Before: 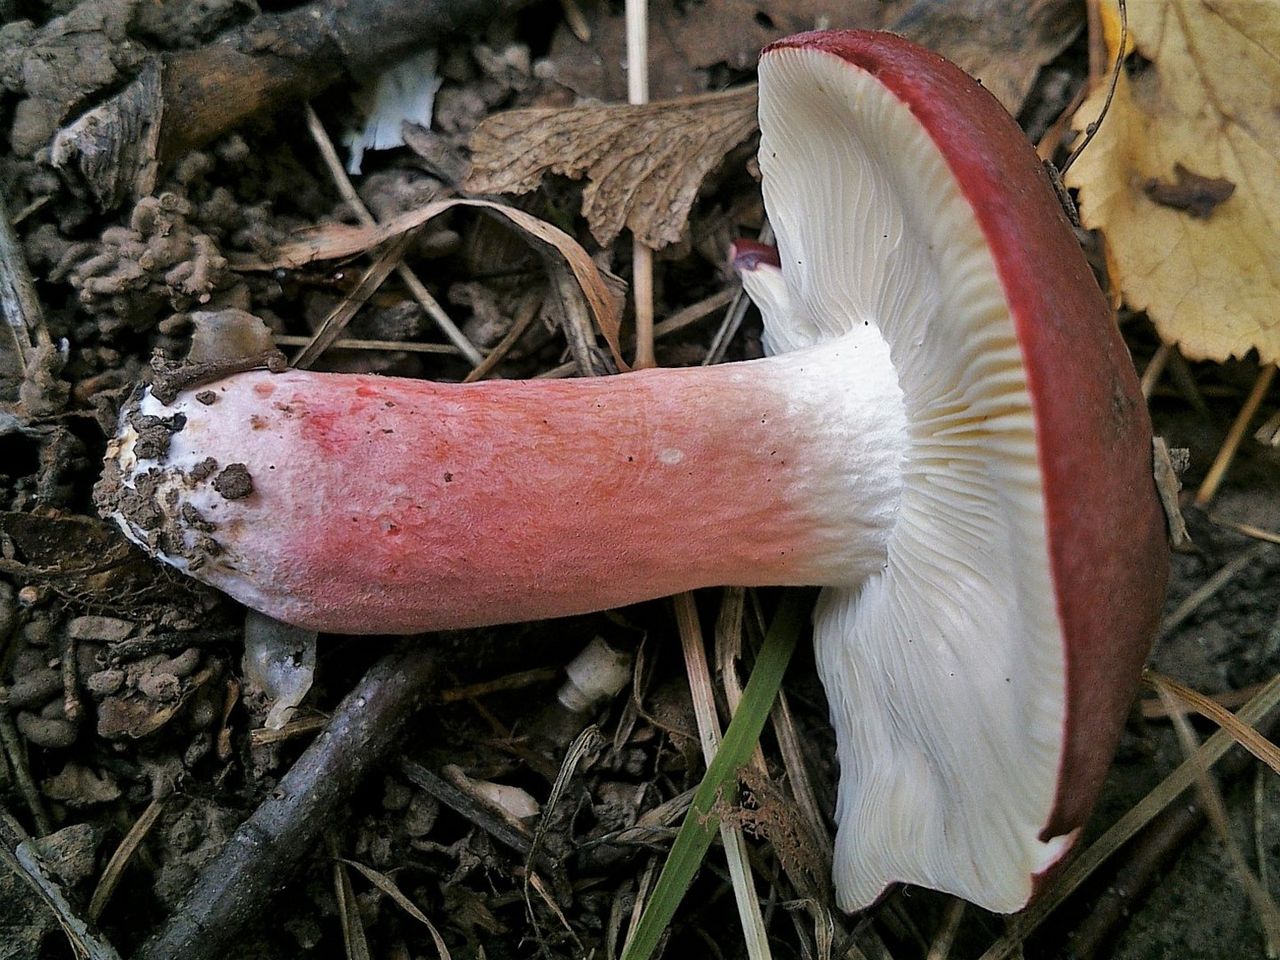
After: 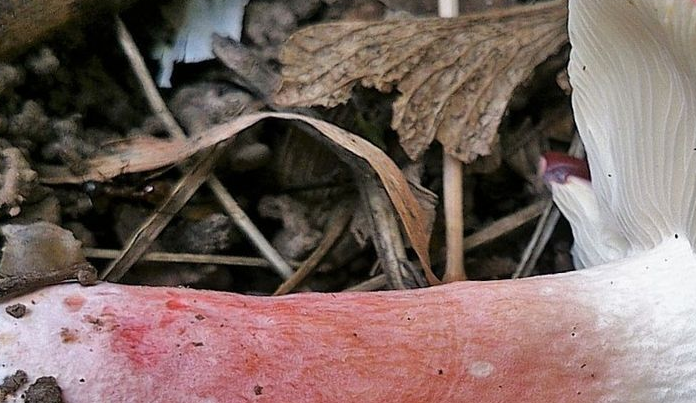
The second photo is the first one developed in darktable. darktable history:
crop: left 14.848%, top 9.1%, right 30.768%, bottom 48.891%
